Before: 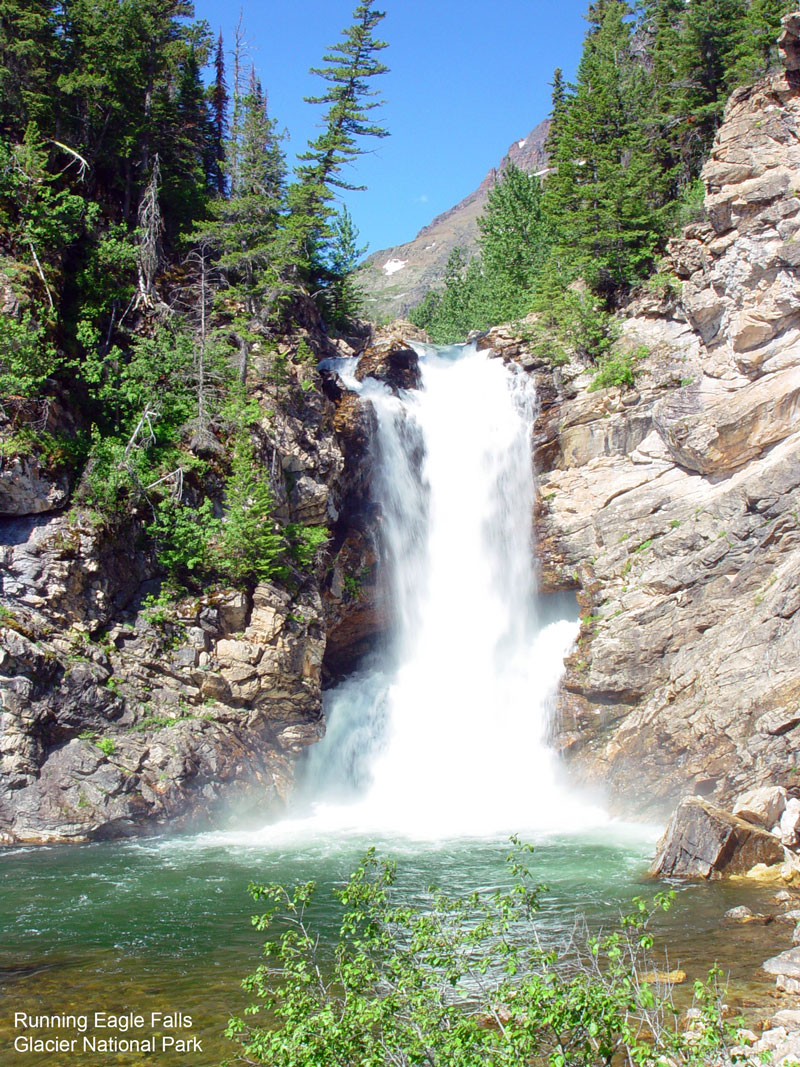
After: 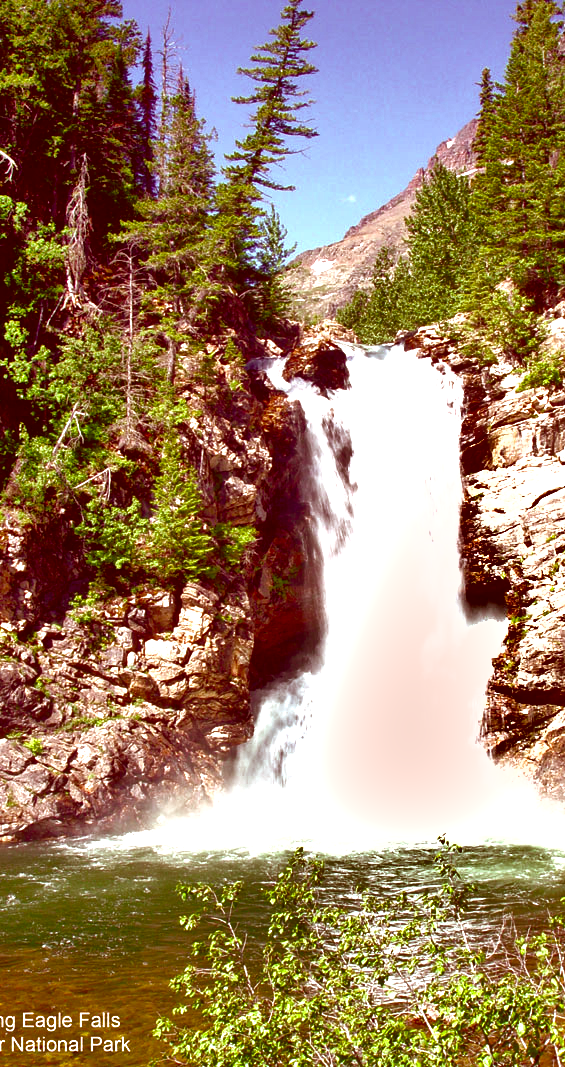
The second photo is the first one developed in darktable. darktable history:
contrast brightness saturation: brightness -0.515
crop and rotate: left 9.084%, right 20.277%
color balance rgb: perceptual saturation grading › global saturation 25.646%, perceptual brilliance grading › mid-tones 9.194%, perceptual brilliance grading › shadows 14.848%
shadows and highlights: soften with gaussian
local contrast: mode bilateral grid, contrast 20, coarseness 50, detail 119%, midtone range 0.2
color correction: highlights a* 9.27, highlights b* 8.61, shadows a* 39.49, shadows b* 39.32, saturation 0.811
tone equalizer: -7 EV 0.165 EV, -6 EV 0.629 EV, -5 EV 1.12 EV, -4 EV 1.29 EV, -3 EV 1.16 EV, -2 EV 0.6 EV, -1 EV 0.146 EV
exposure: exposure 0.737 EV, compensate exposure bias true, compensate highlight preservation false
